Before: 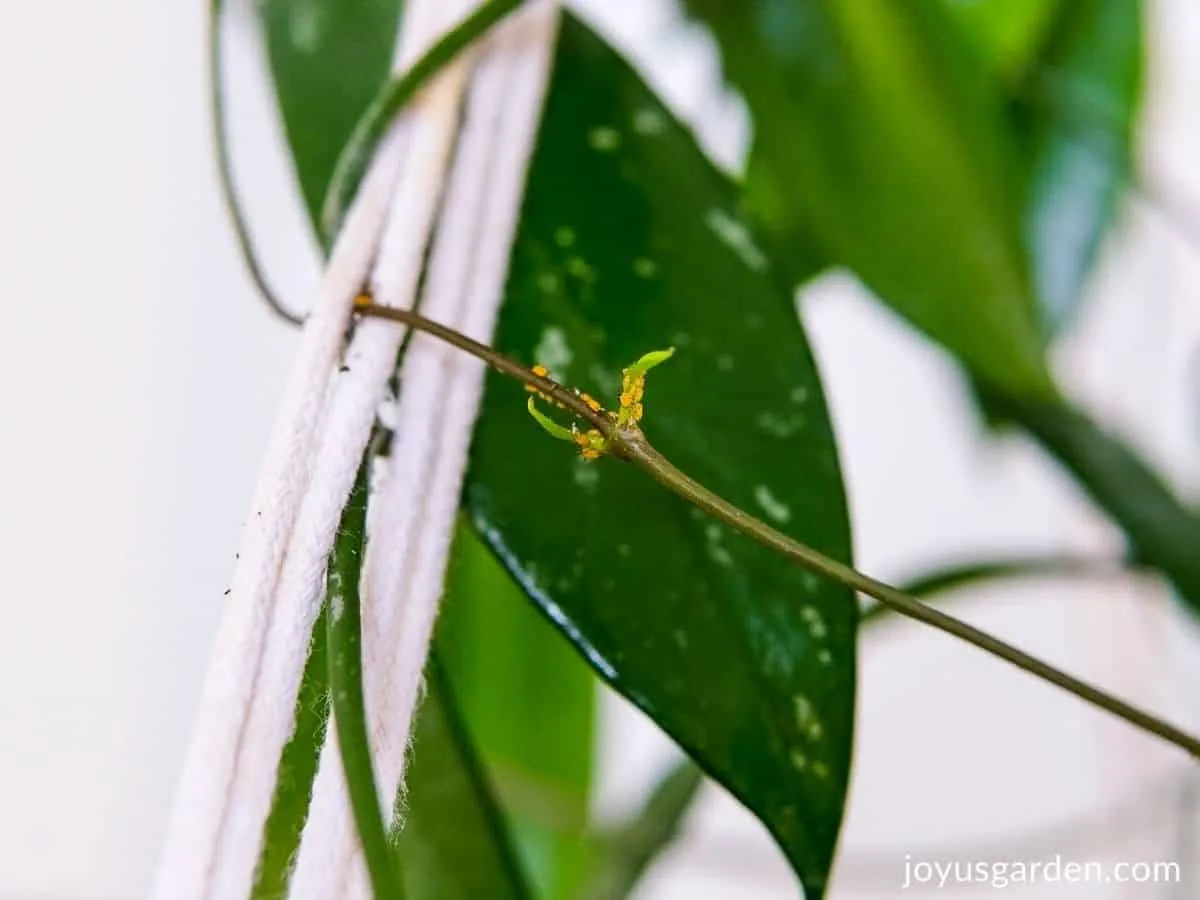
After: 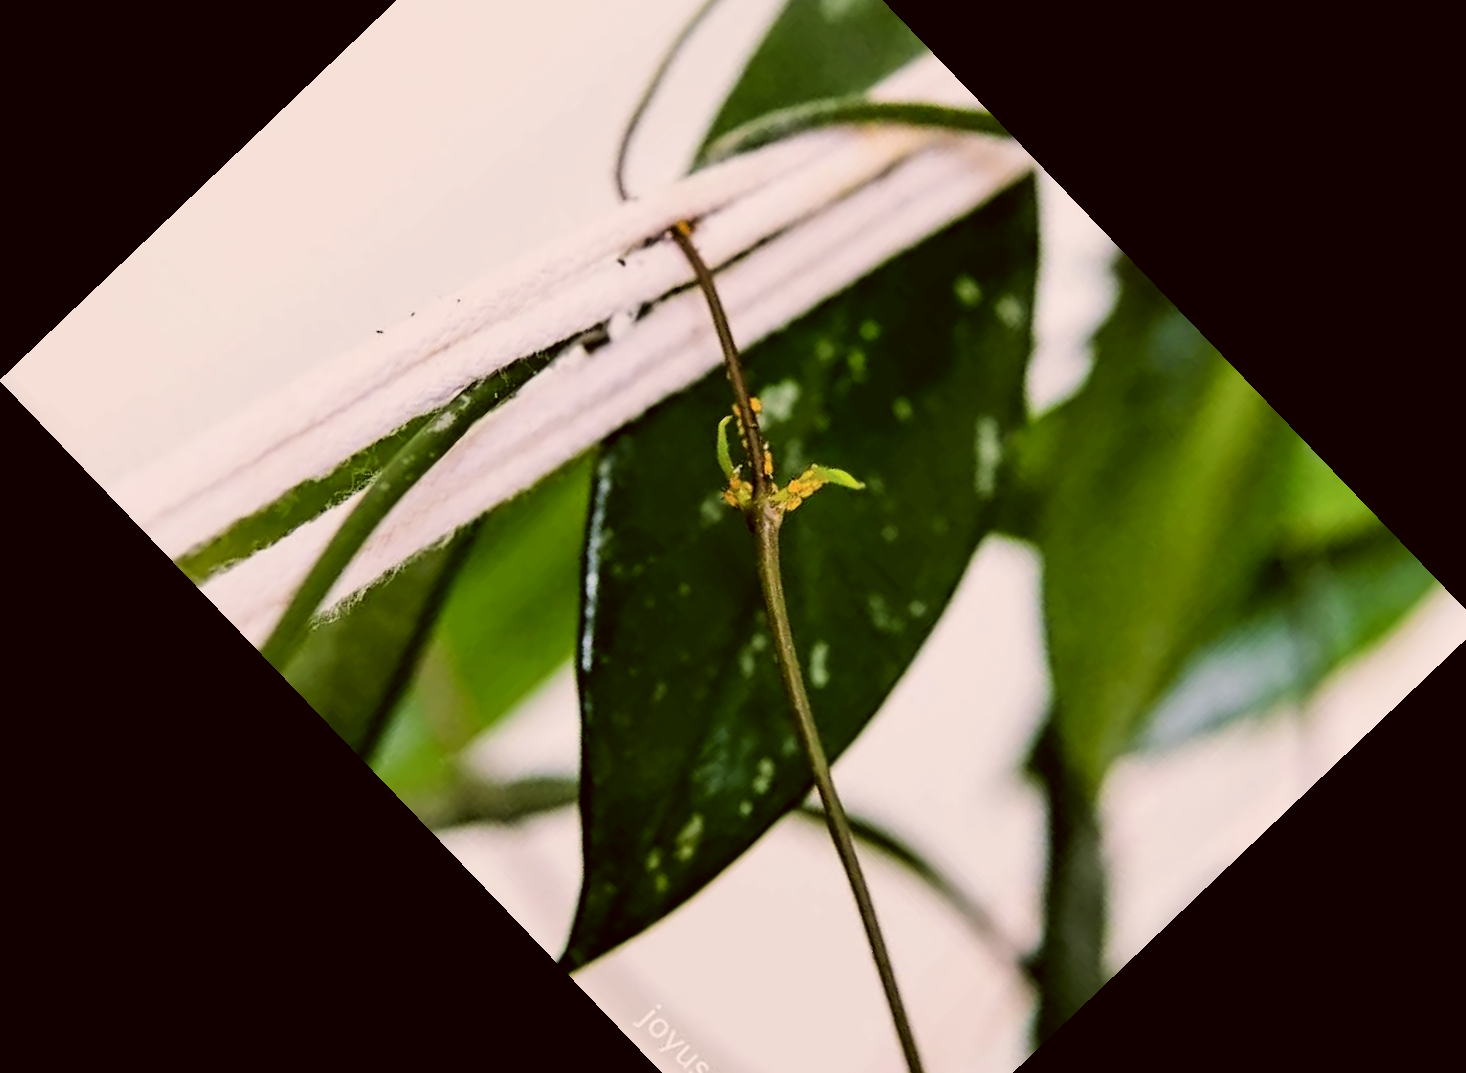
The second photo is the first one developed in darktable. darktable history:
crop and rotate: angle -46.26°, top 16.234%, right 0.912%, bottom 11.704%
color correction: highlights a* 6.27, highlights b* 8.19, shadows a* 5.94, shadows b* 7.23, saturation 0.9
filmic rgb: black relative exposure -5 EV, white relative exposure 3.5 EV, hardness 3.19, contrast 1.4, highlights saturation mix -50%
